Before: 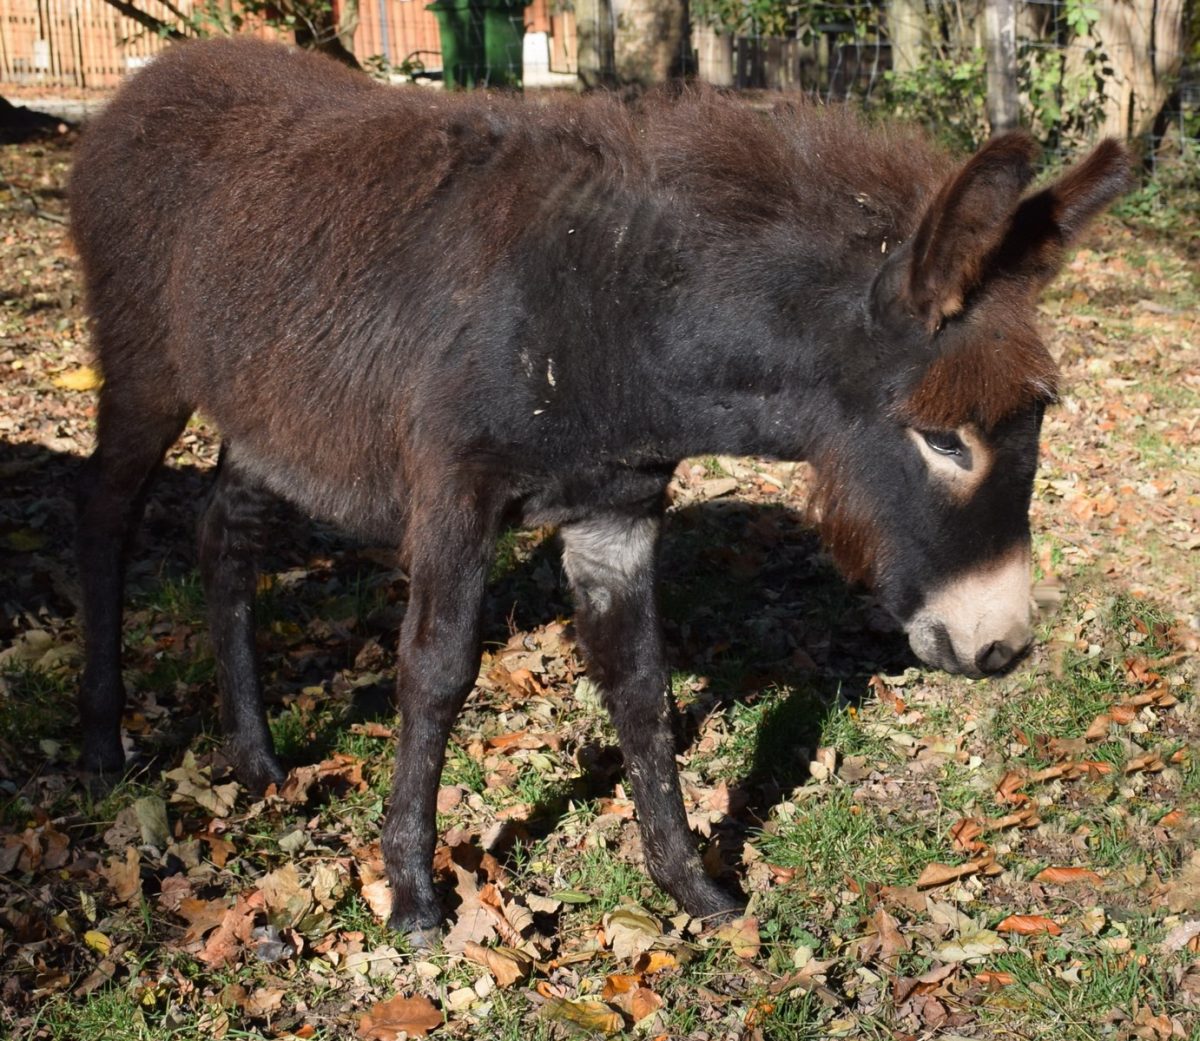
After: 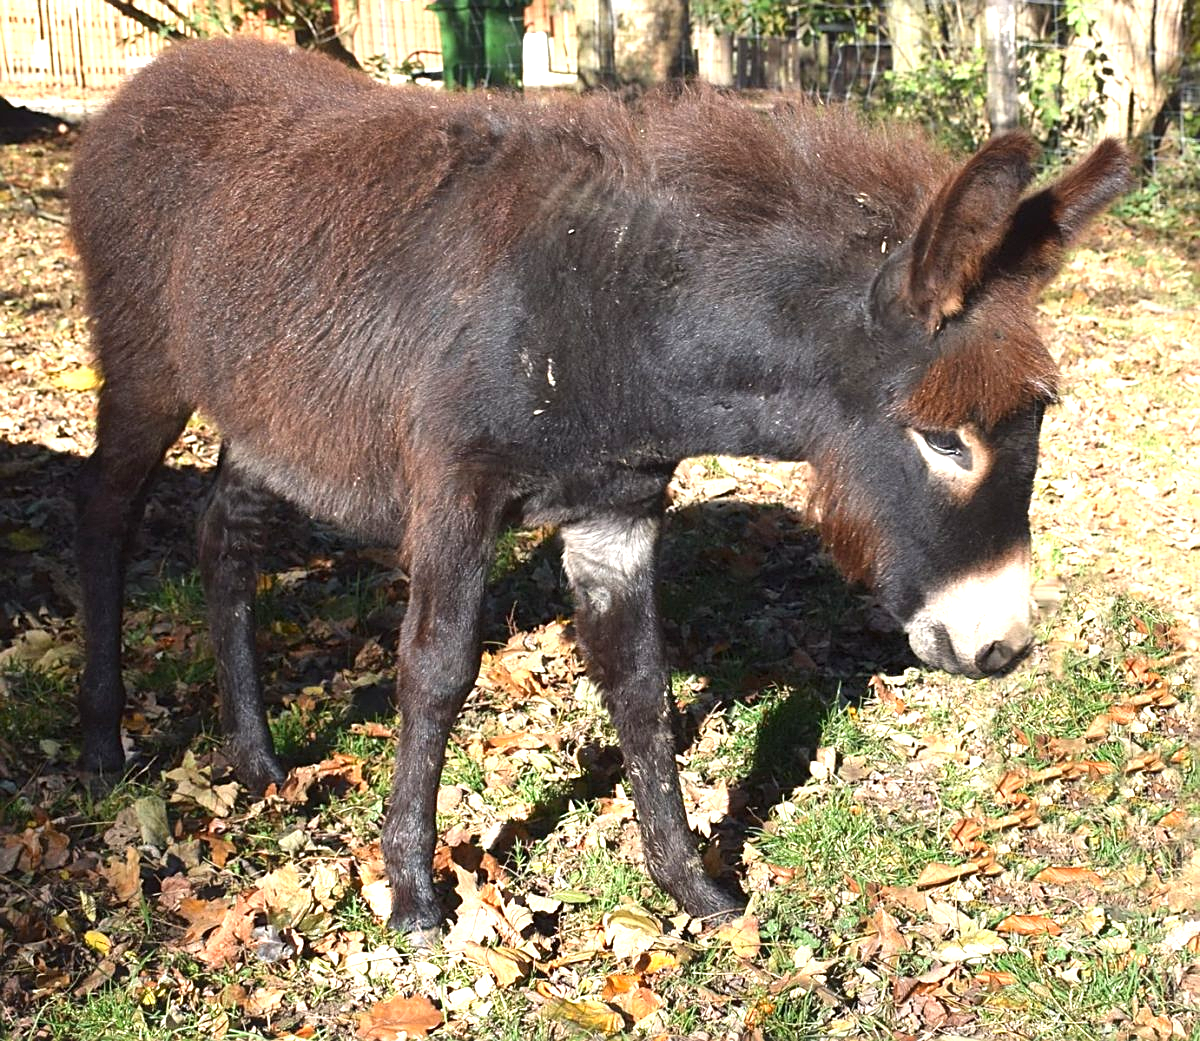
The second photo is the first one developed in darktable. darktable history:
exposure: black level correction 0, exposure 1.2 EV, compensate exposure bias true, compensate highlight preservation false
contrast equalizer: y [[0.5, 0.488, 0.462, 0.461, 0.491, 0.5], [0.5 ×6], [0.5 ×6], [0 ×6], [0 ×6]]
sharpen: on, module defaults
